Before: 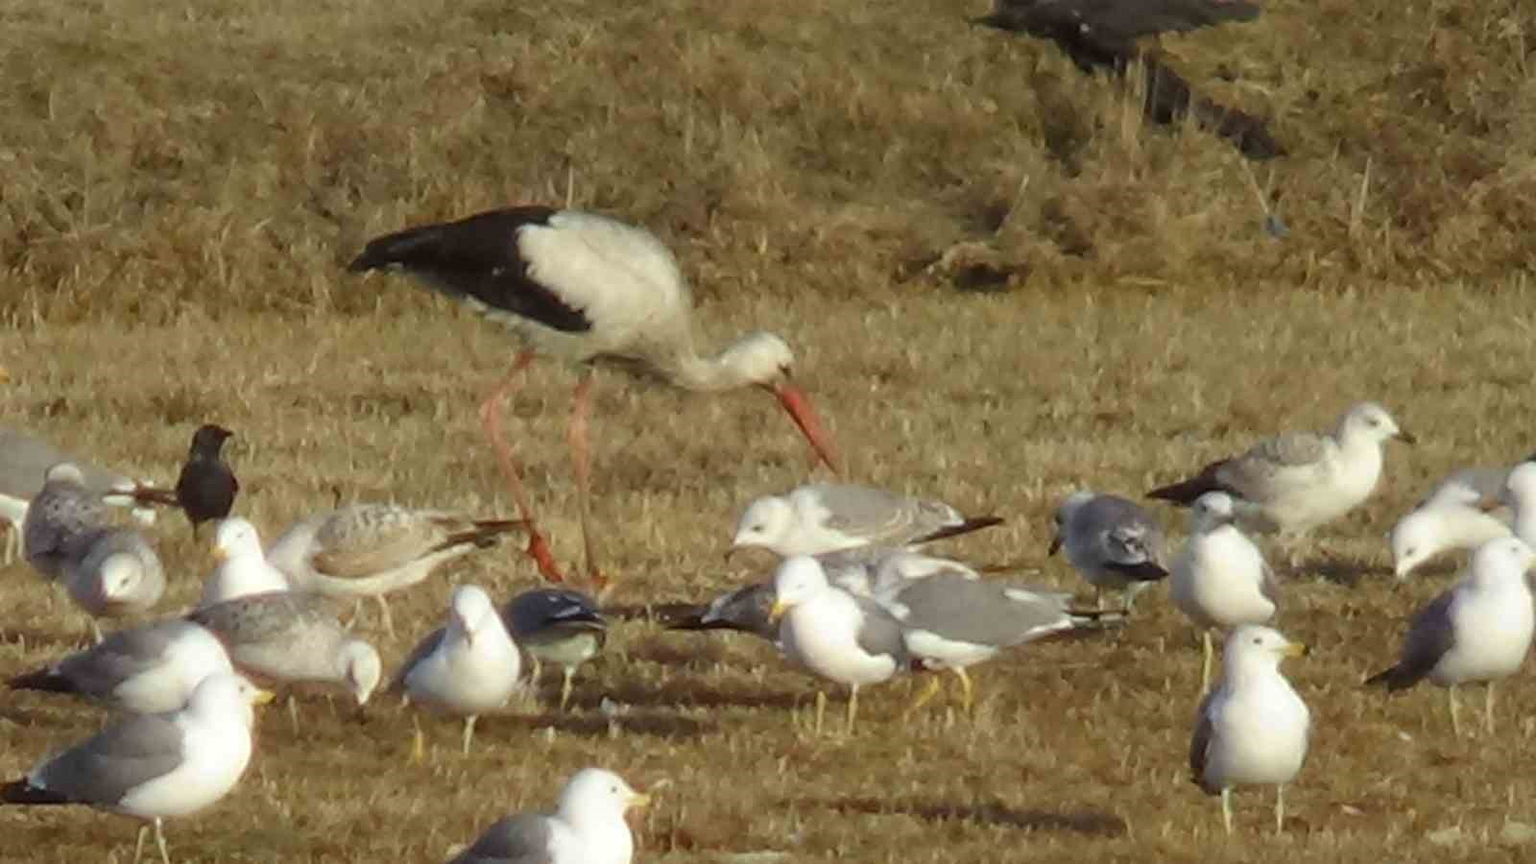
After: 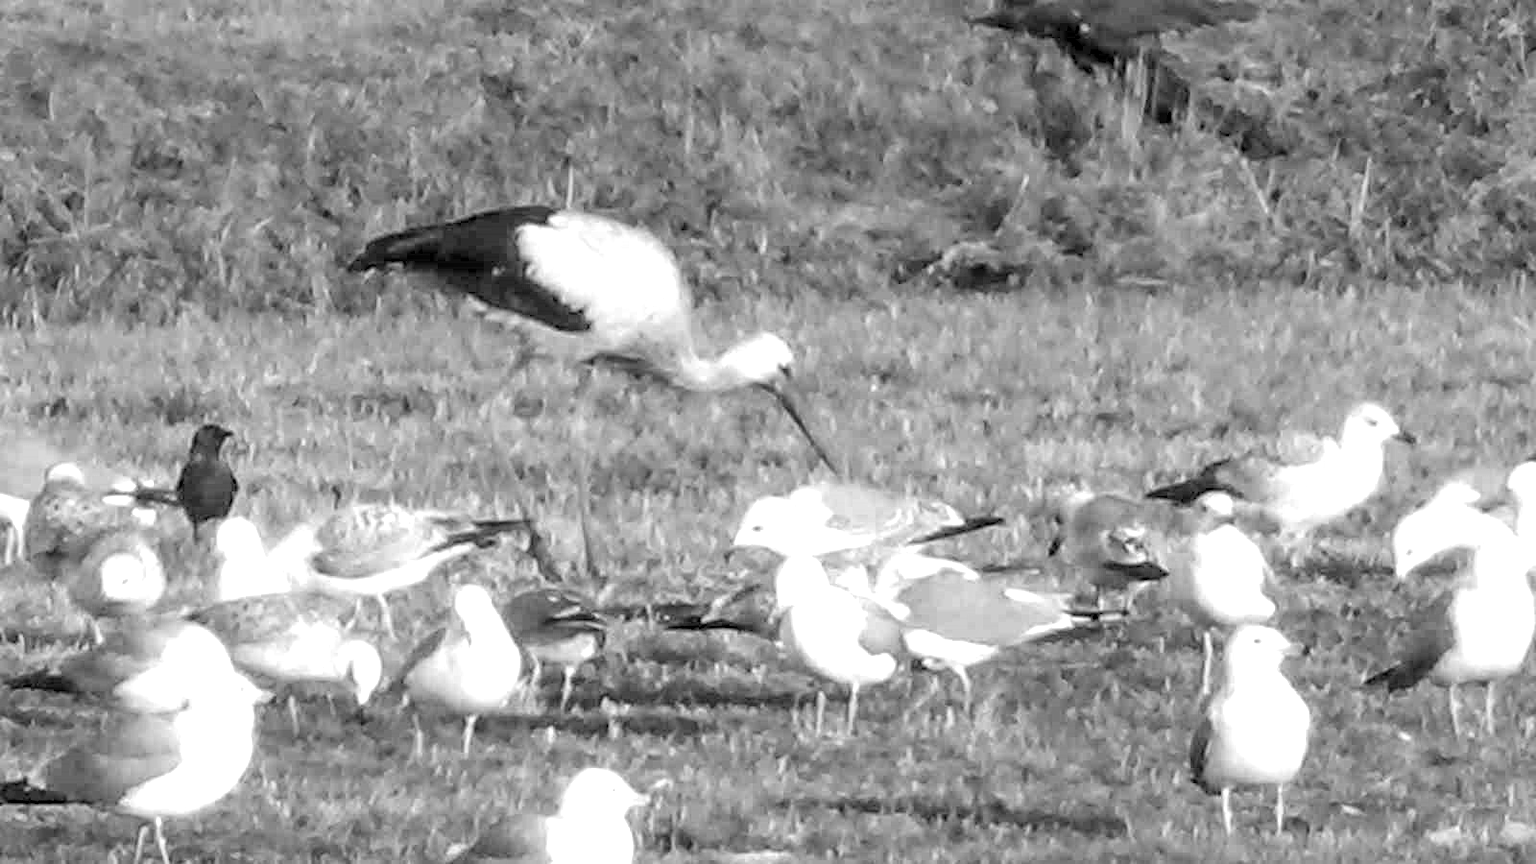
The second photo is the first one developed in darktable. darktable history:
color calibration: output gray [0.246, 0.254, 0.501, 0], gray › normalize channels true, illuminant same as pipeline (D50), adaptation XYZ, x 0.346, y 0.359, gamut compression 0
local contrast: detail 130%
white balance: red 0.766, blue 1.537
levels: levels [0.036, 0.364, 0.827]
